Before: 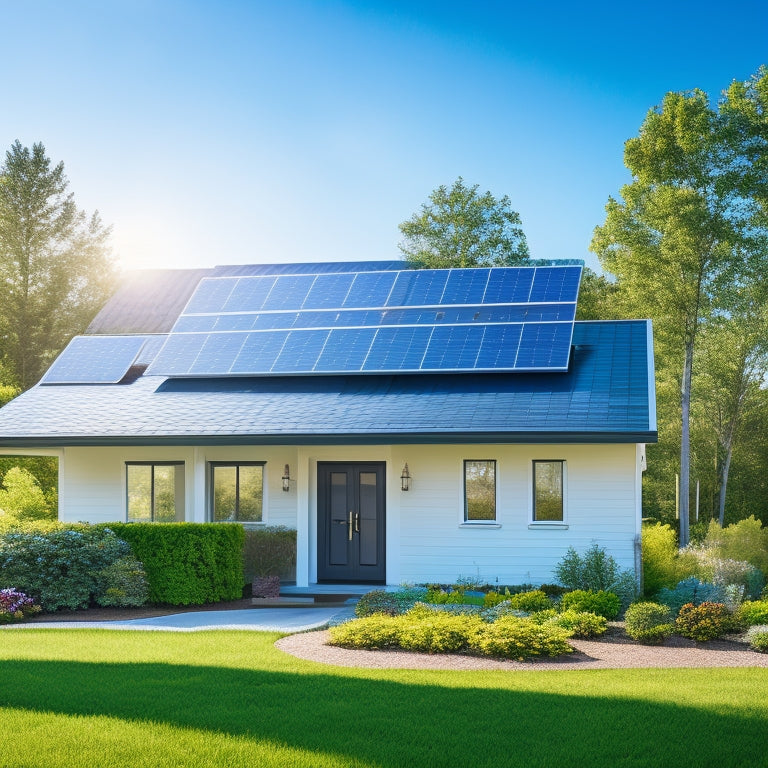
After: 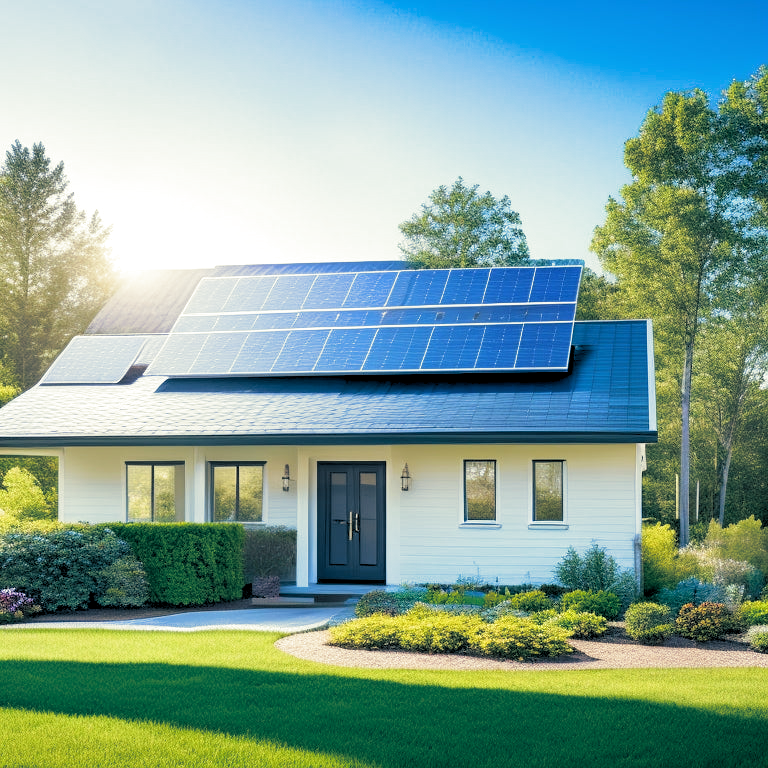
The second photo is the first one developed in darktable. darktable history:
split-toning: shadows › hue 216°, shadows › saturation 1, highlights › hue 57.6°, balance -33.4
rotate and perspective: automatic cropping off
rgb levels: levels [[0.013, 0.434, 0.89], [0, 0.5, 1], [0, 0.5, 1]]
